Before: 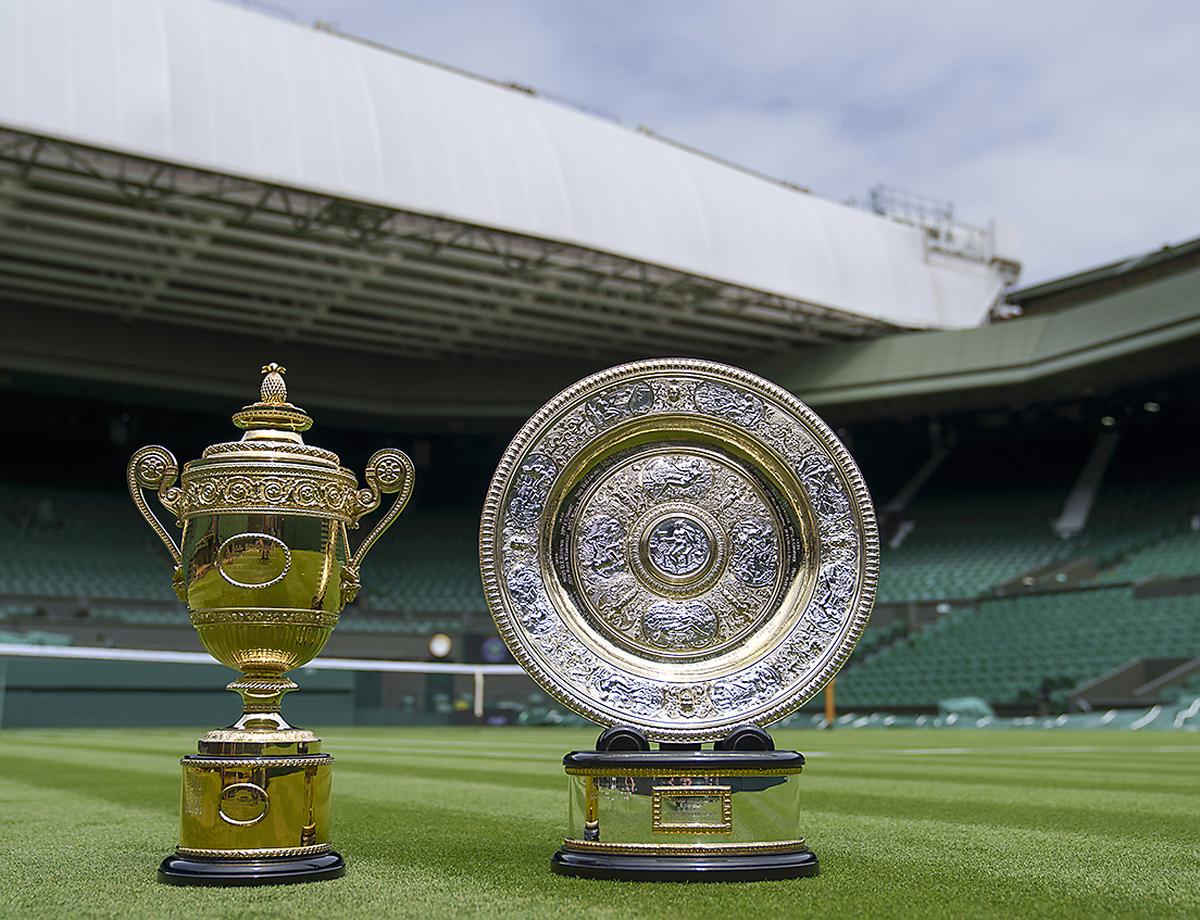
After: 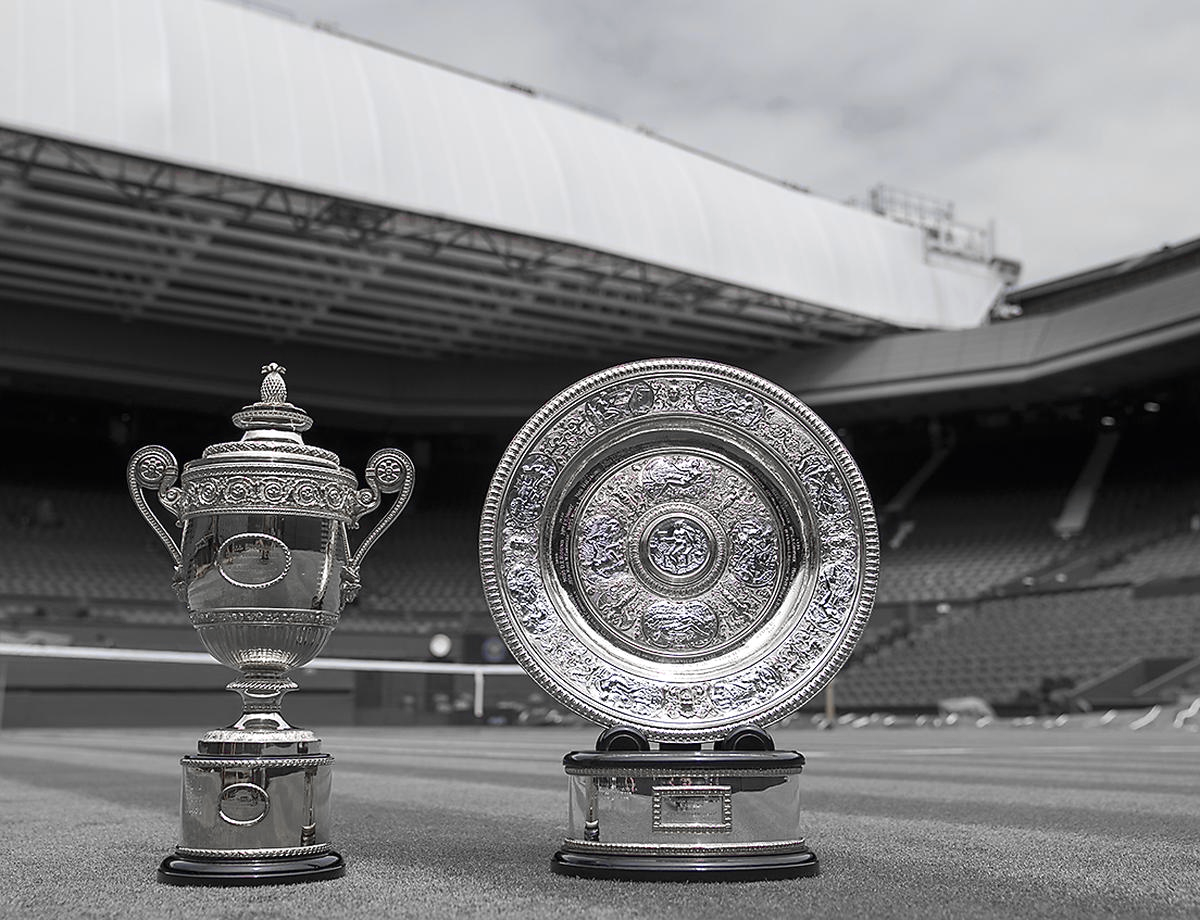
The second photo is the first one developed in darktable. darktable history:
color zones: curves: ch0 [(0, 0.278) (0.143, 0.5) (0.286, 0.5) (0.429, 0.5) (0.571, 0.5) (0.714, 0.5) (0.857, 0.5) (1, 0.5)]; ch1 [(0, 1) (0.143, 0.165) (0.286, 0) (0.429, 0) (0.571, 0) (0.714, 0) (0.857, 0.5) (1, 0.5)]; ch2 [(0, 0.508) (0.143, 0.5) (0.286, 0.5) (0.429, 0.5) (0.571, 0.5) (0.714, 0.5) (0.857, 0.5) (1, 0.5)]
levels: levels [0, 0.492, 0.984]
